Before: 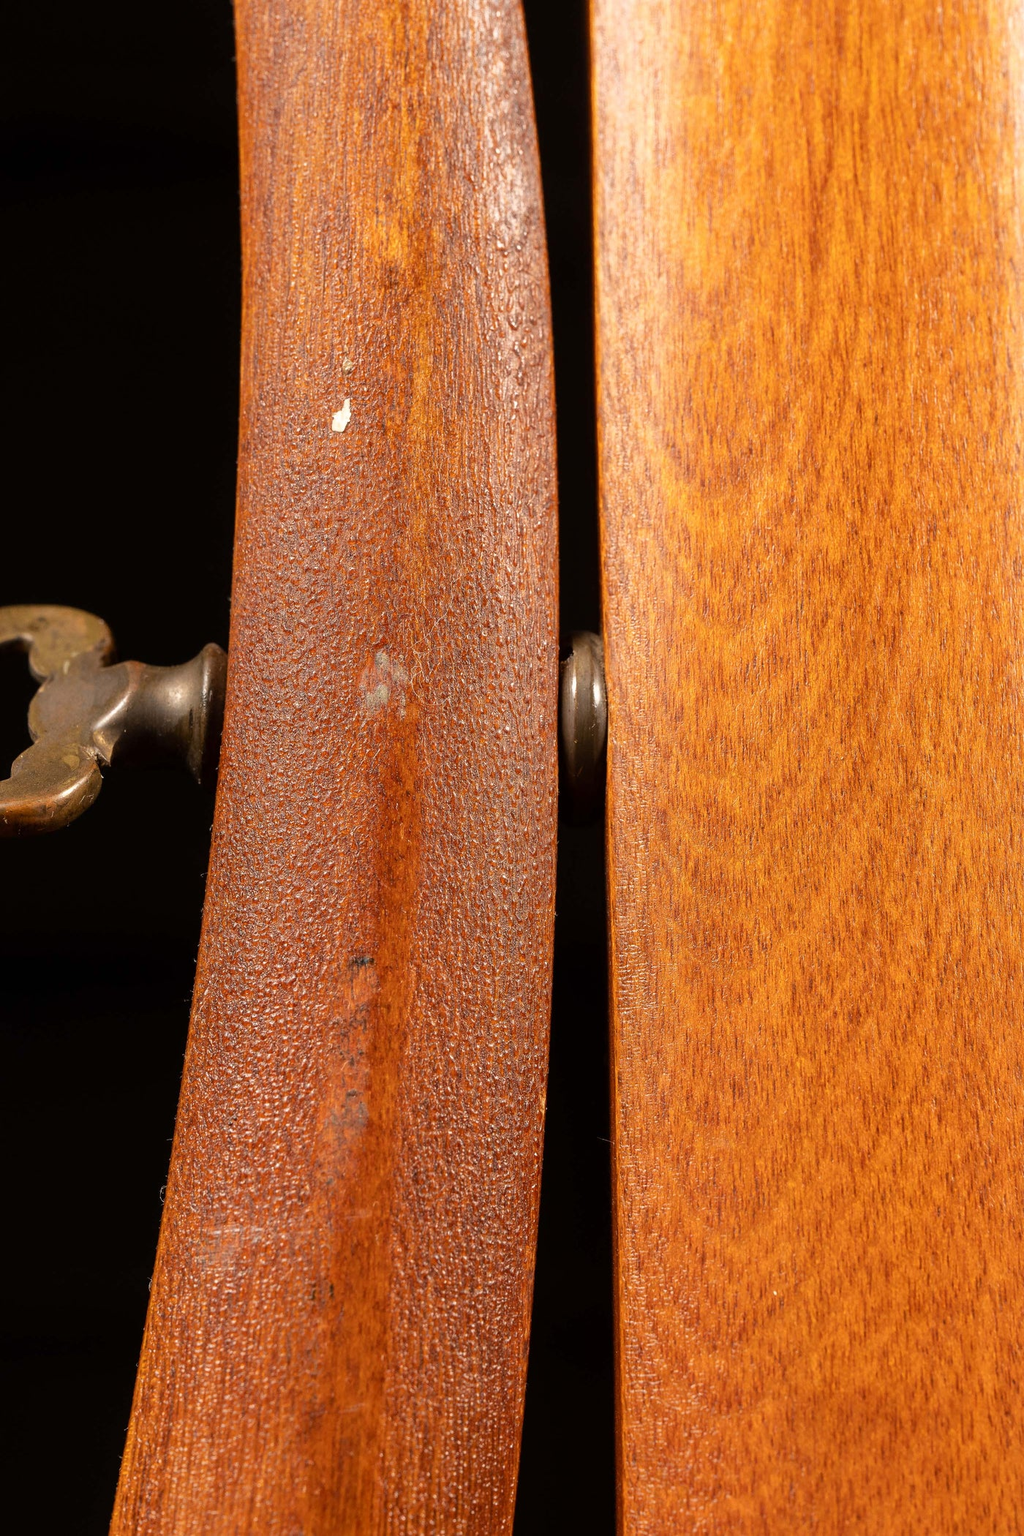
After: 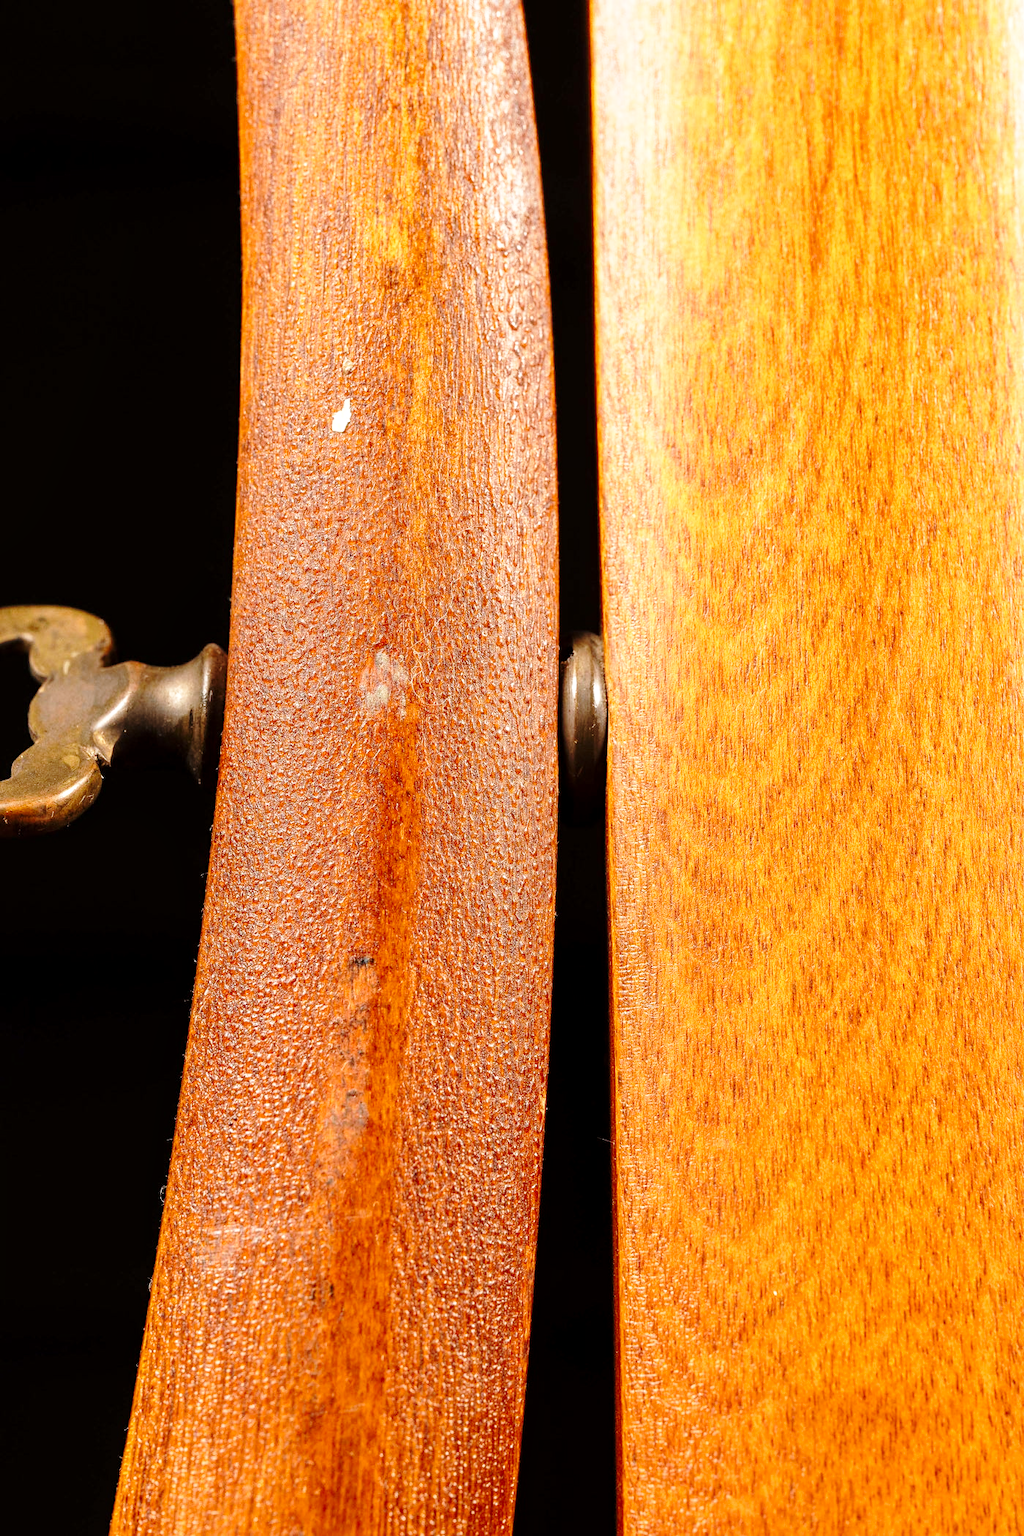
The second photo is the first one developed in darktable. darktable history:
base curve: curves: ch0 [(0, 0) (0.028, 0.03) (0.121, 0.232) (0.46, 0.748) (0.859, 0.968) (1, 1)], preserve colors none
local contrast: highlights 100%, shadows 100%, detail 120%, midtone range 0.2
